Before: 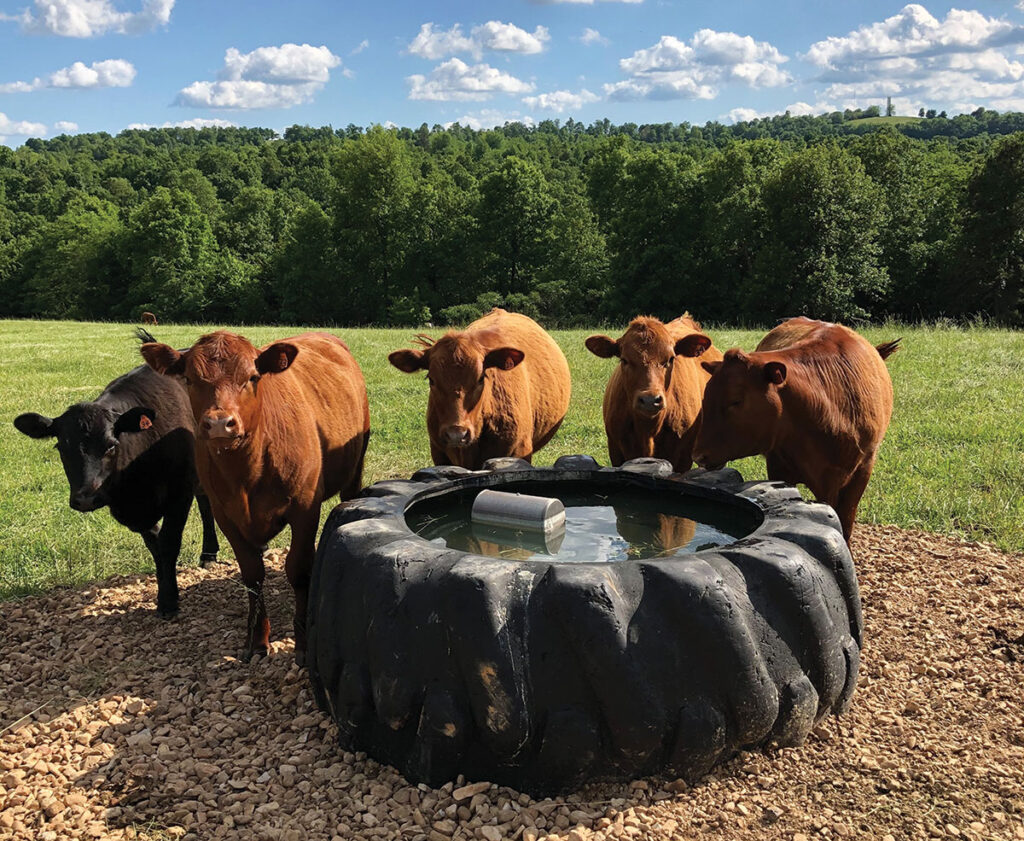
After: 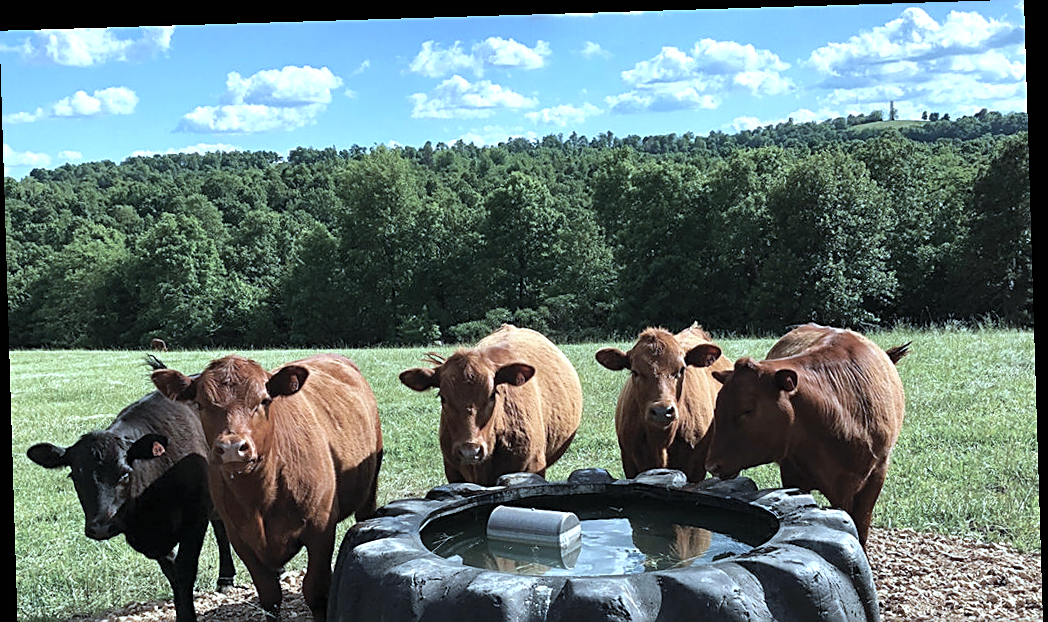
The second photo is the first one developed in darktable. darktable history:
rotate and perspective: rotation -1.75°, automatic cropping off
white balance: red 0.967, blue 1.119, emerald 0.756
sharpen: on, module defaults
crop: bottom 28.576%
color correction: highlights a* -12.64, highlights b* -18.1, saturation 0.7
exposure: black level correction 0, exposure 0.5 EV, compensate exposure bias true, compensate highlight preservation false
shadows and highlights: shadows 20.91, highlights -82.73, soften with gaussian
color balance rgb: on, module defaults
